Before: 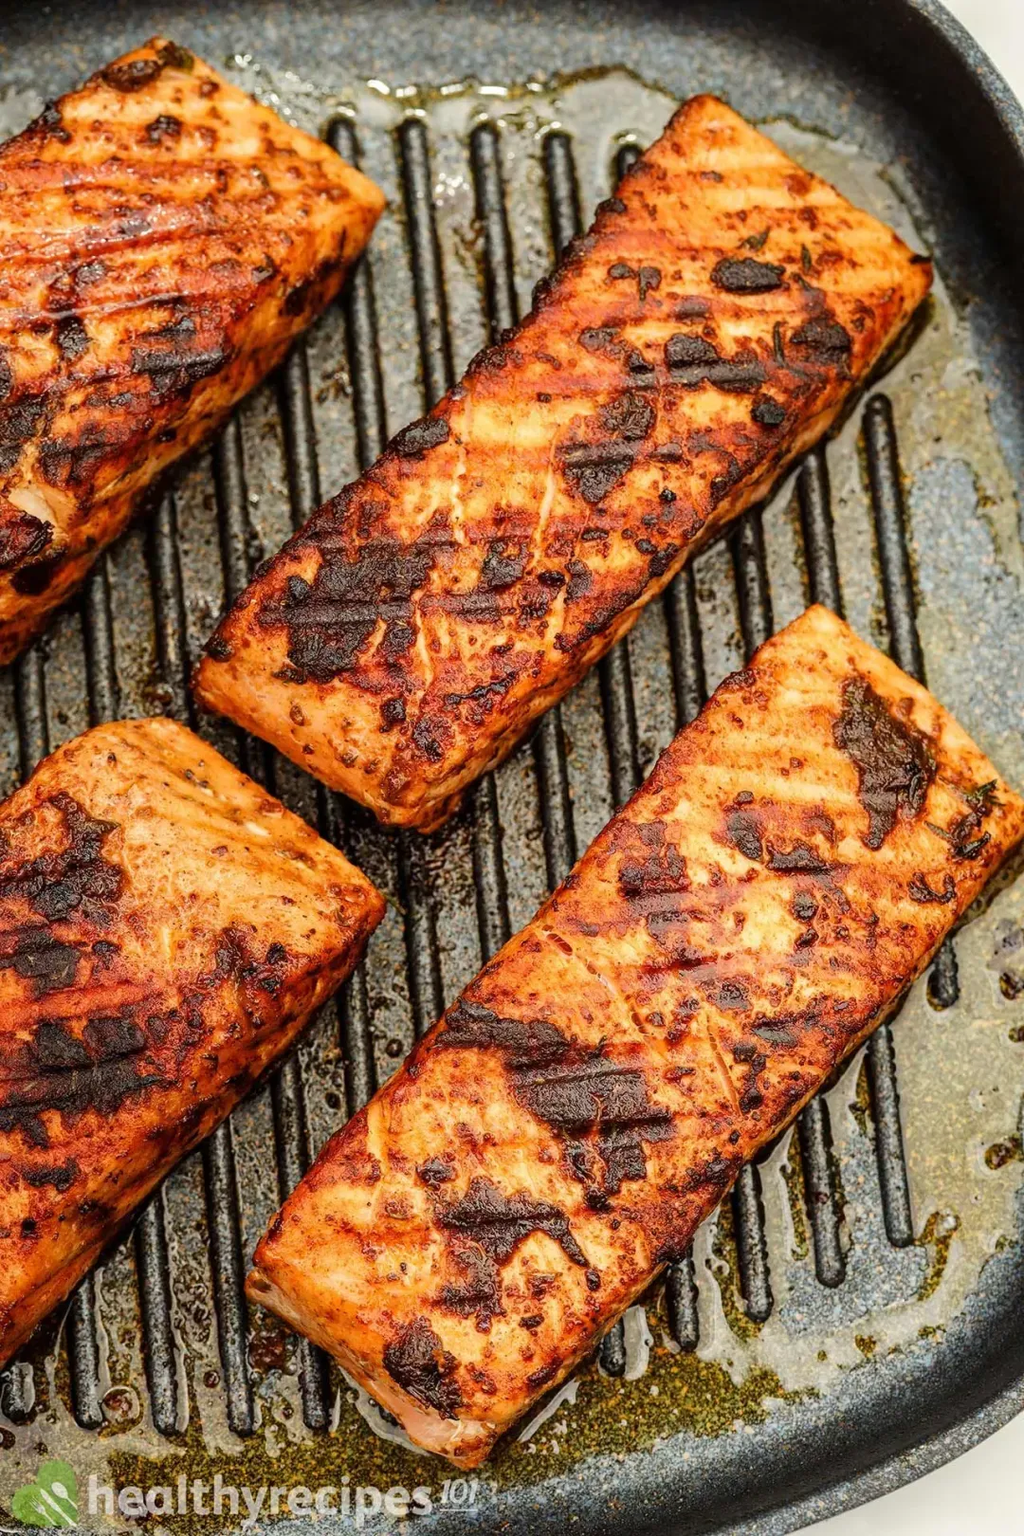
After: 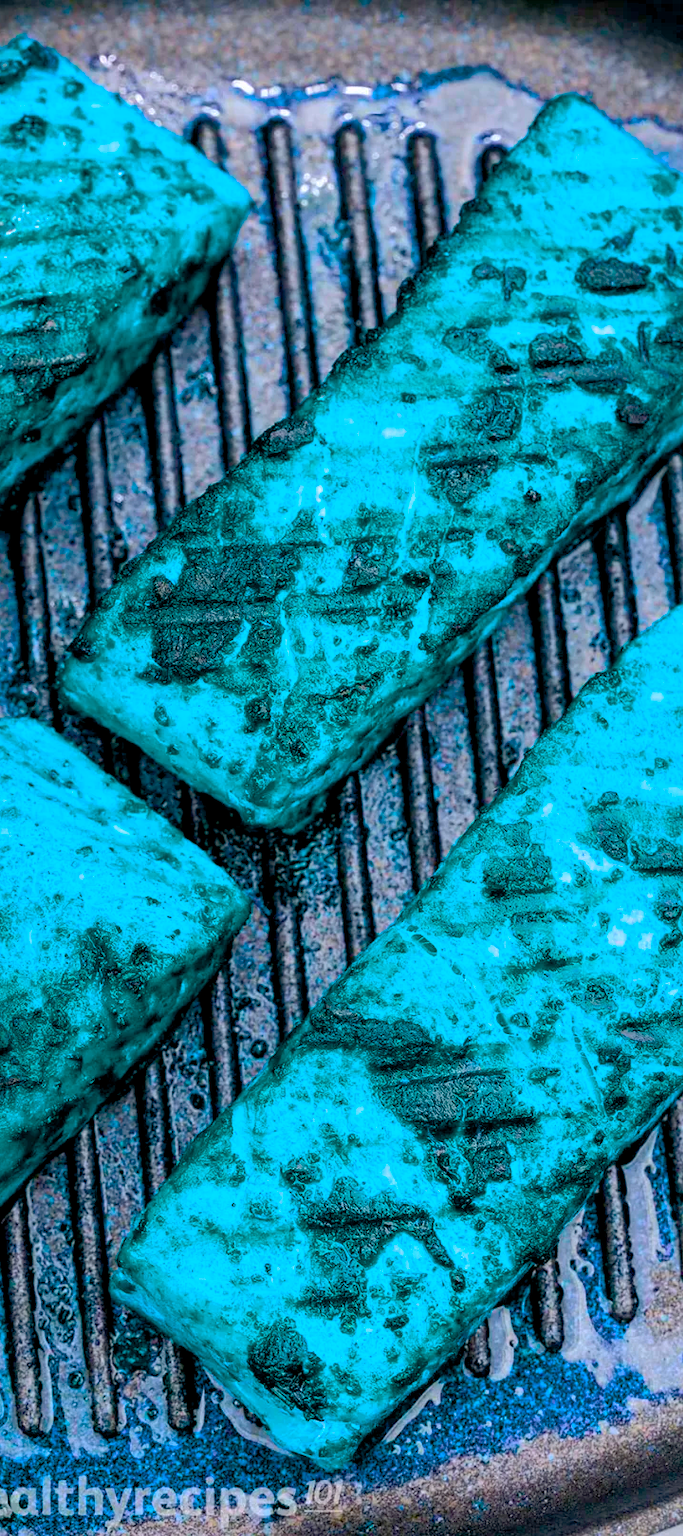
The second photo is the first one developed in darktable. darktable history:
color balance rgb: global offset › luminance -0.505%, perceptual saturation grading › global saturation 25.433%, hue shift 177.72°, global vibrance 49.904%, contrast 0.88%
shadows and highlights: on, module defaults
crop and rotate: left 13.345%, right 19.96%
